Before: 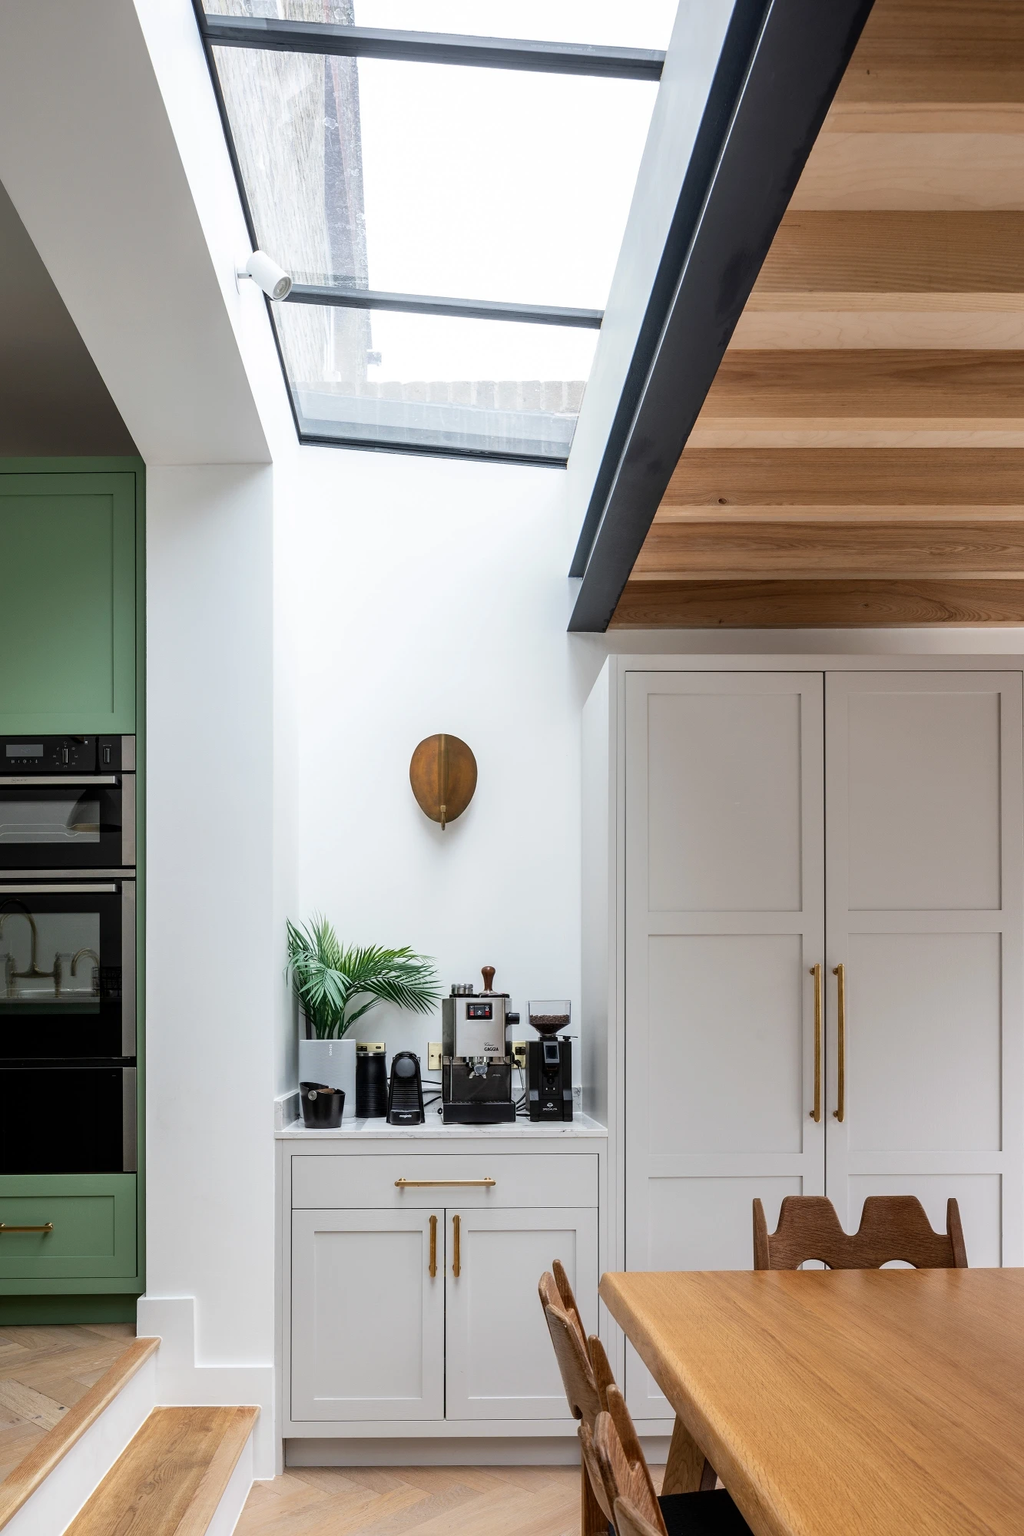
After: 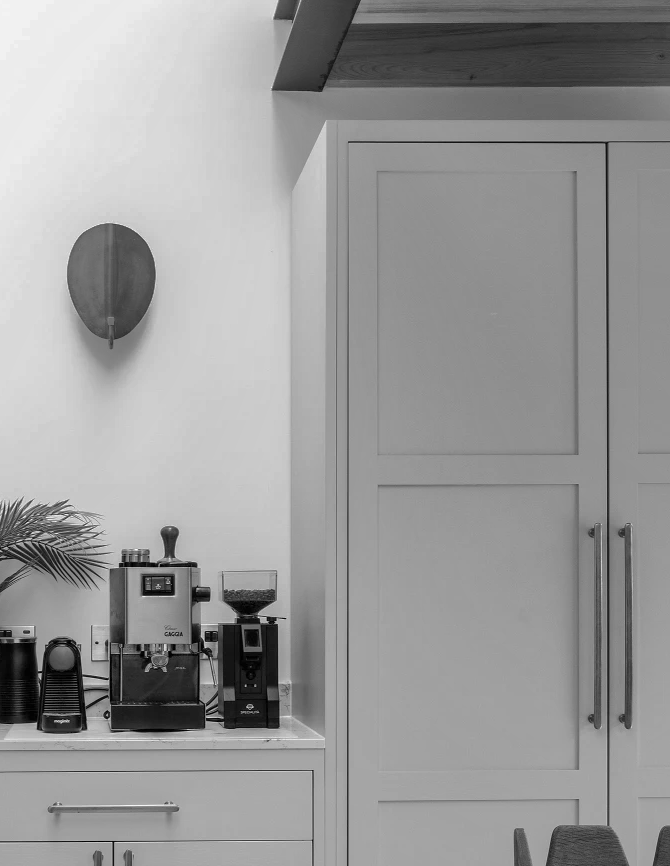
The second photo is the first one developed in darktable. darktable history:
crop: left 35.03%, top 36.625%, right 14.663%, bottom 20.057%
shadows and highlights: shadows 40, highlights -60
monochrome: on, module defaults
